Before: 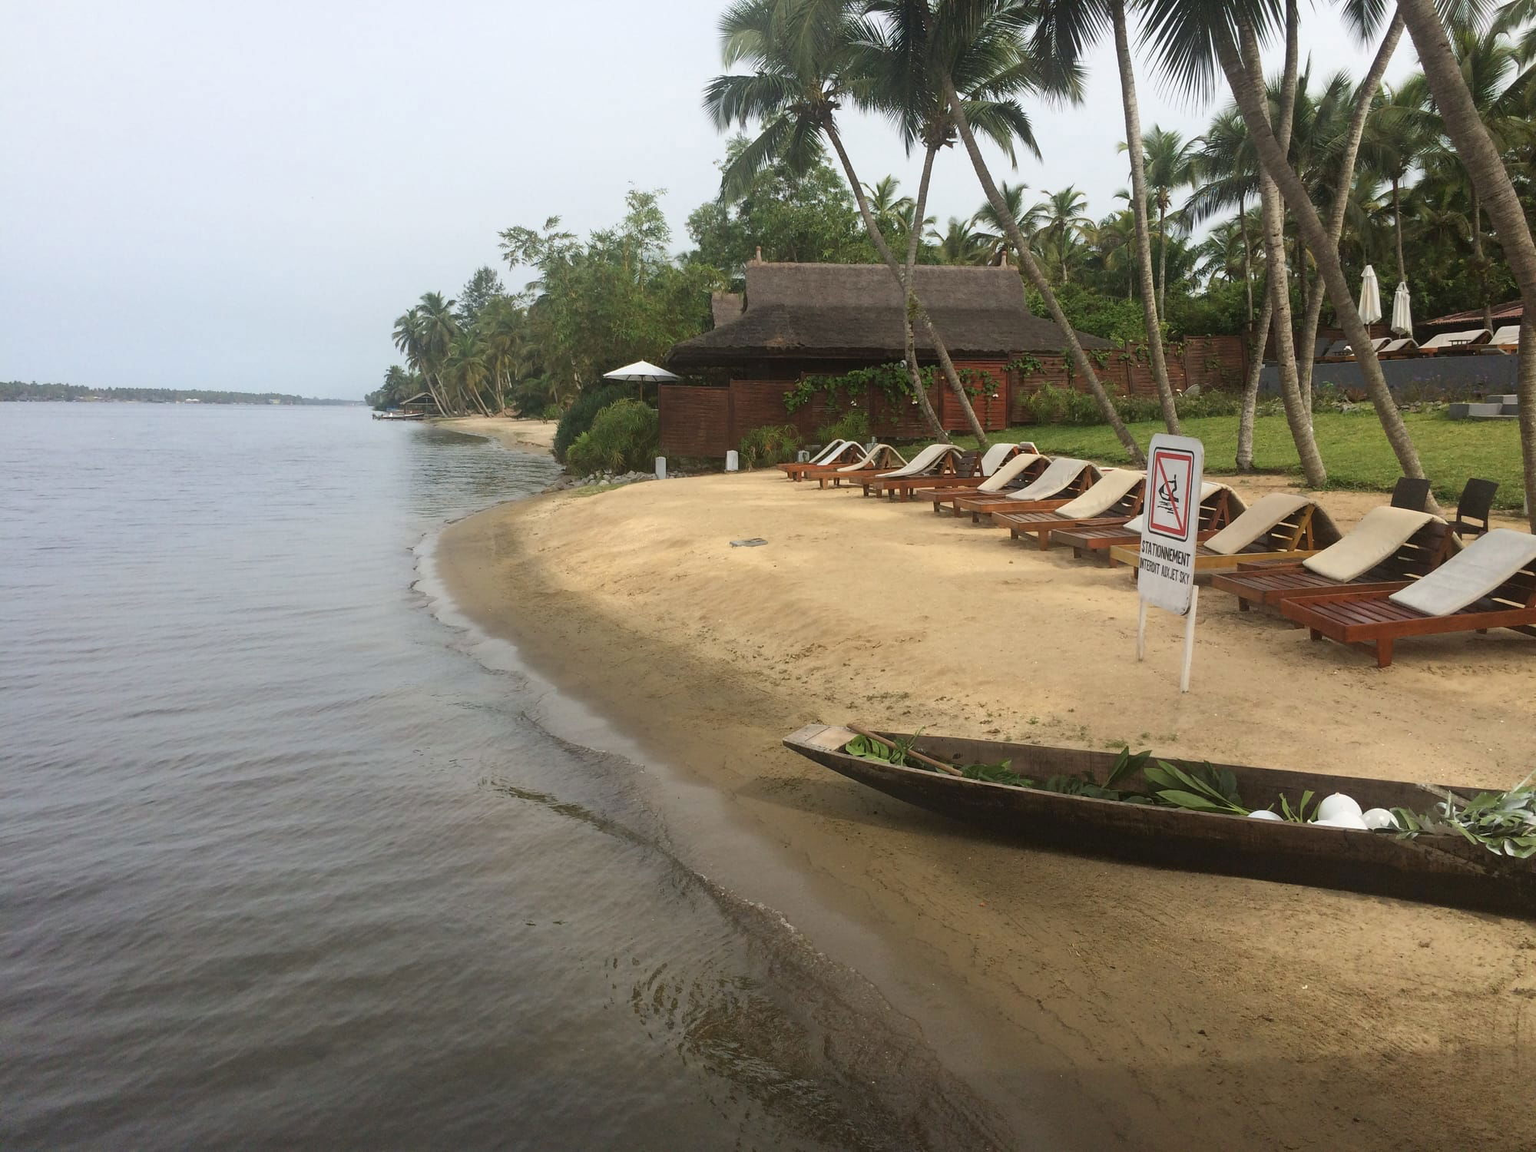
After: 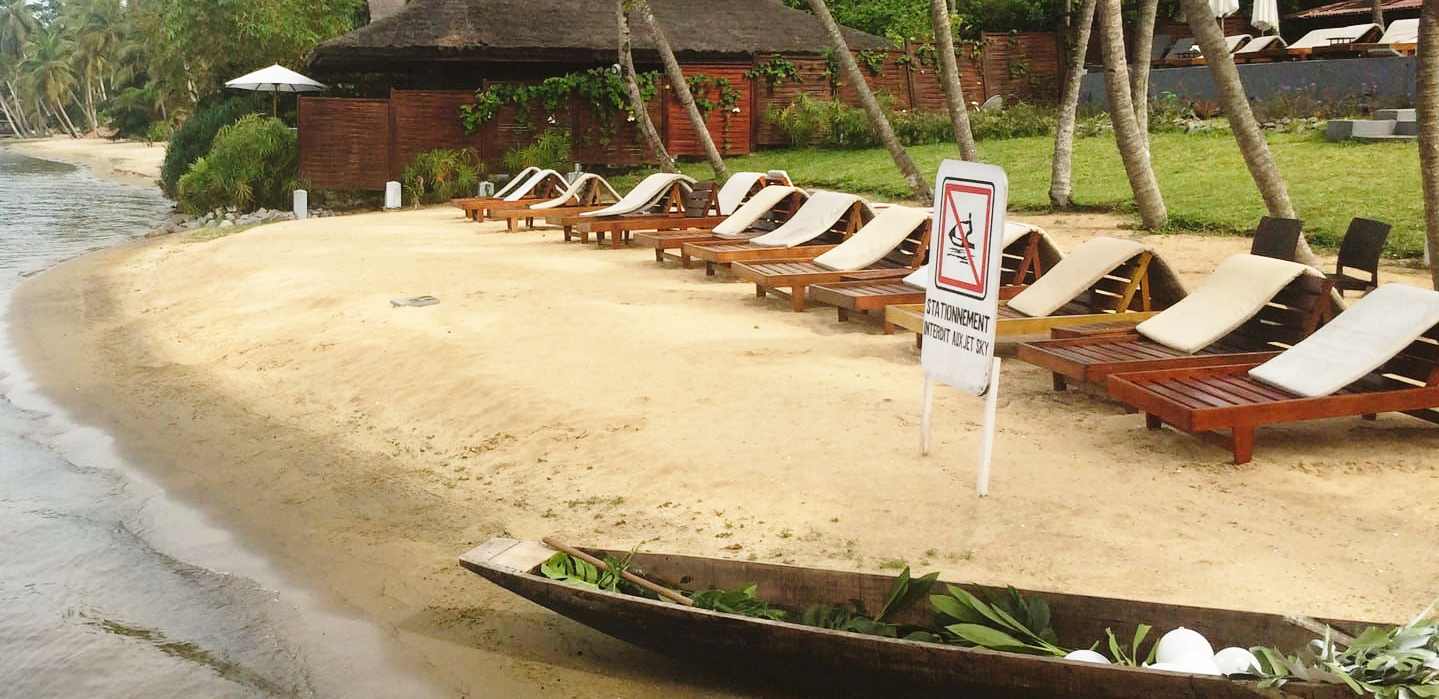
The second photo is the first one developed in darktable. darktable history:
crop and rotate: left 28.036%, top 27.006%, bottom 26.382%
base curve: curves: ch0 [(0, 0) (0.028, 0.03) (0.121, 0.232) (0.46, 0.748) (0.859, 0.968) (1, 1)], preserve colors none
